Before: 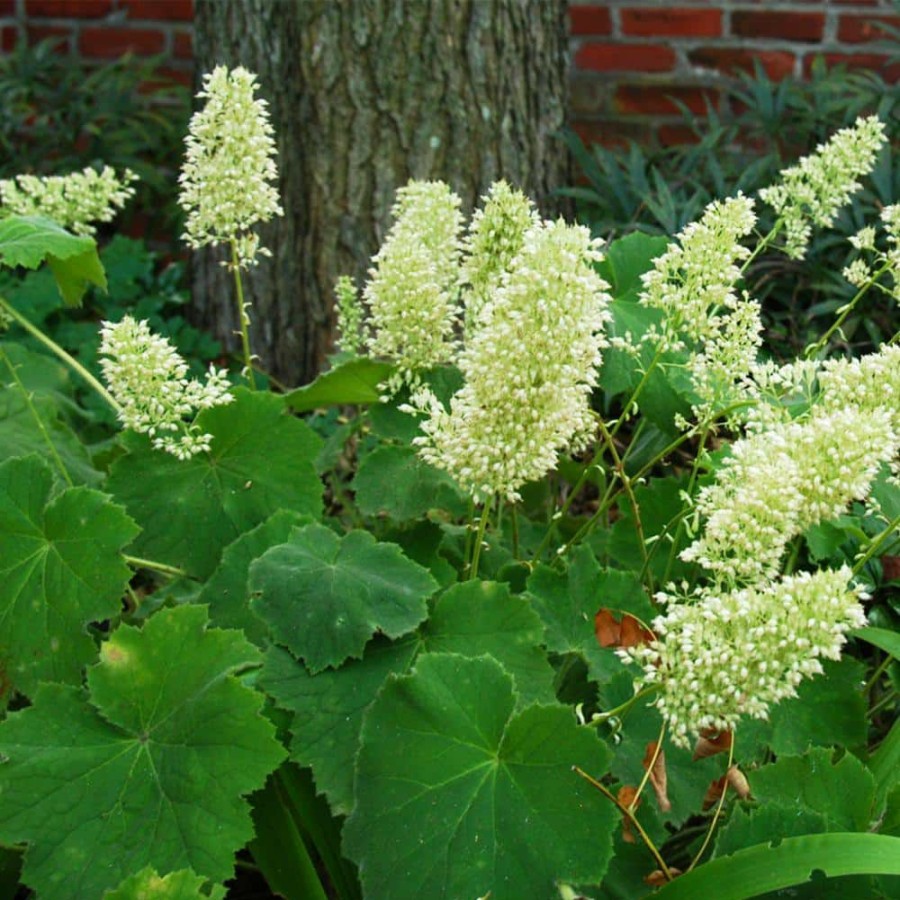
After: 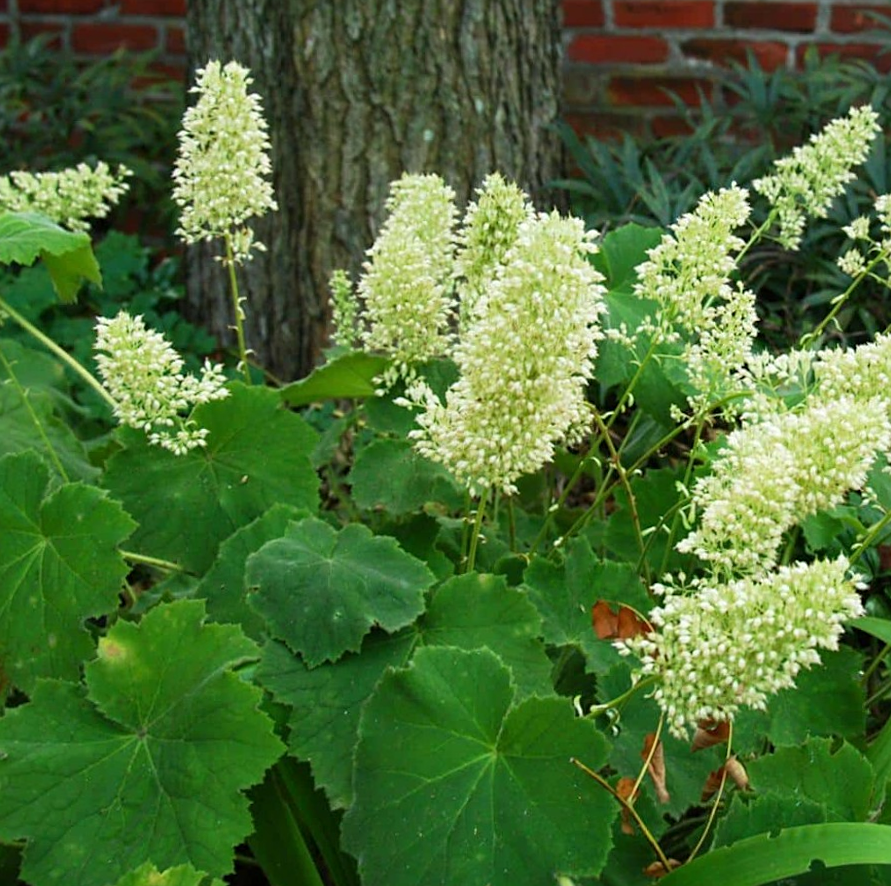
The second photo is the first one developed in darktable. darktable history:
sharpen: amount 0.2
rotate and perspective: rotation -0.45°, automatic cropping original format, crop left 0.008, crop right 0.992, crop top 0.012, crop bottom 0.988
local contrast: mode bilateral grid, contrast 15, coarseness 36, detail 105%, midtone range 0.2
